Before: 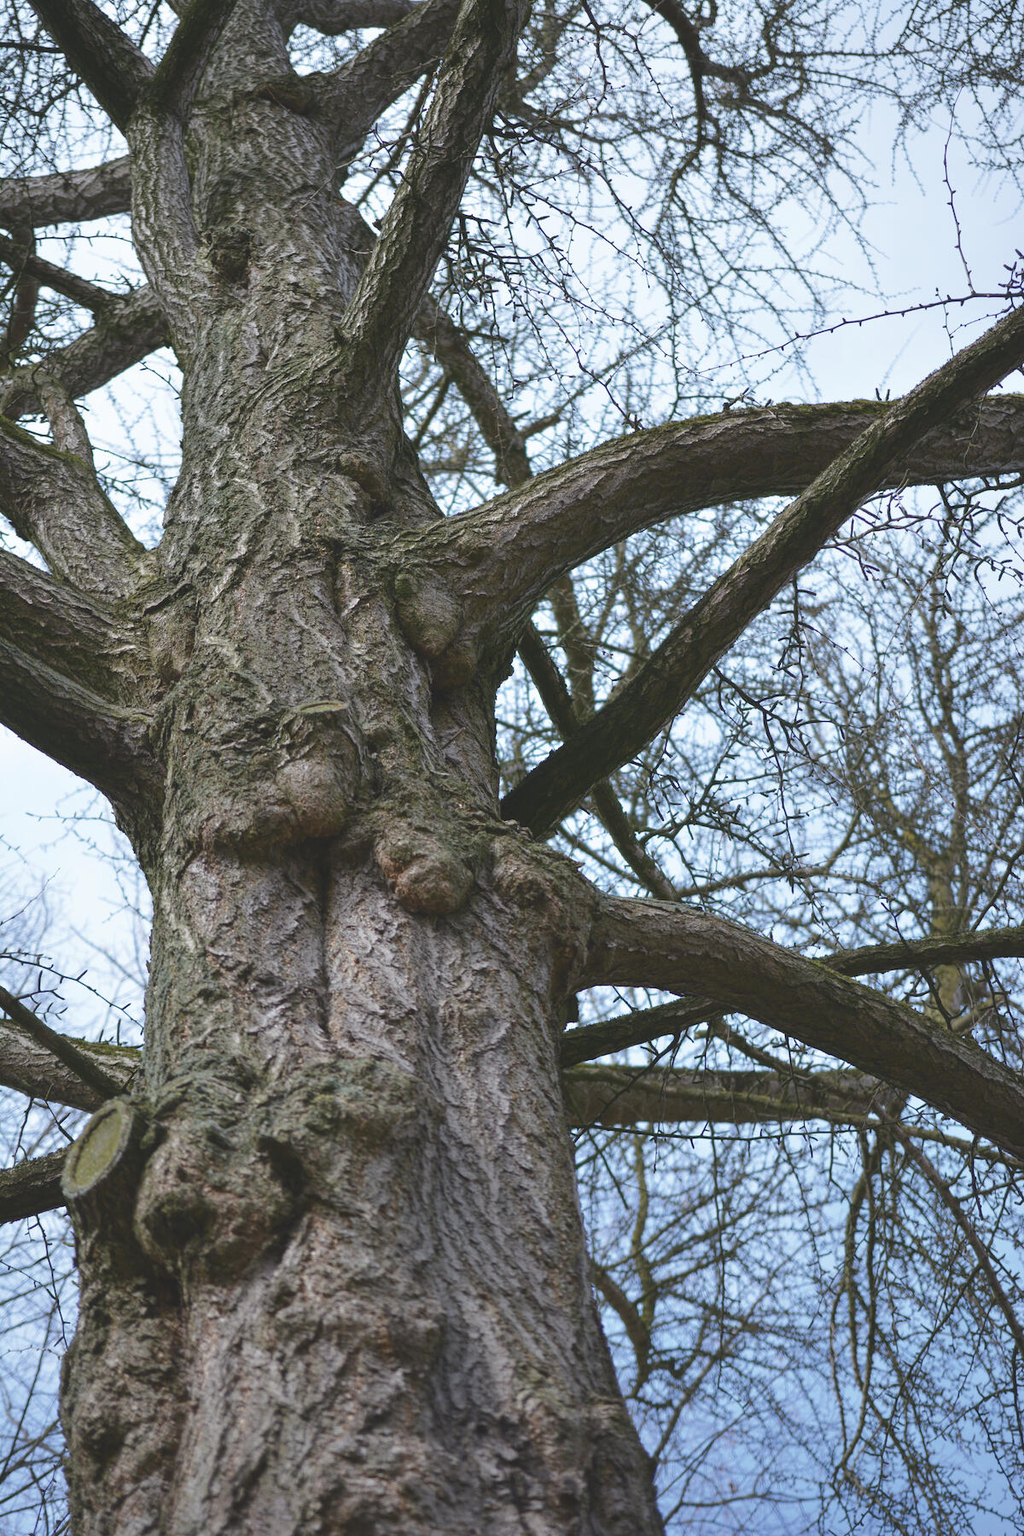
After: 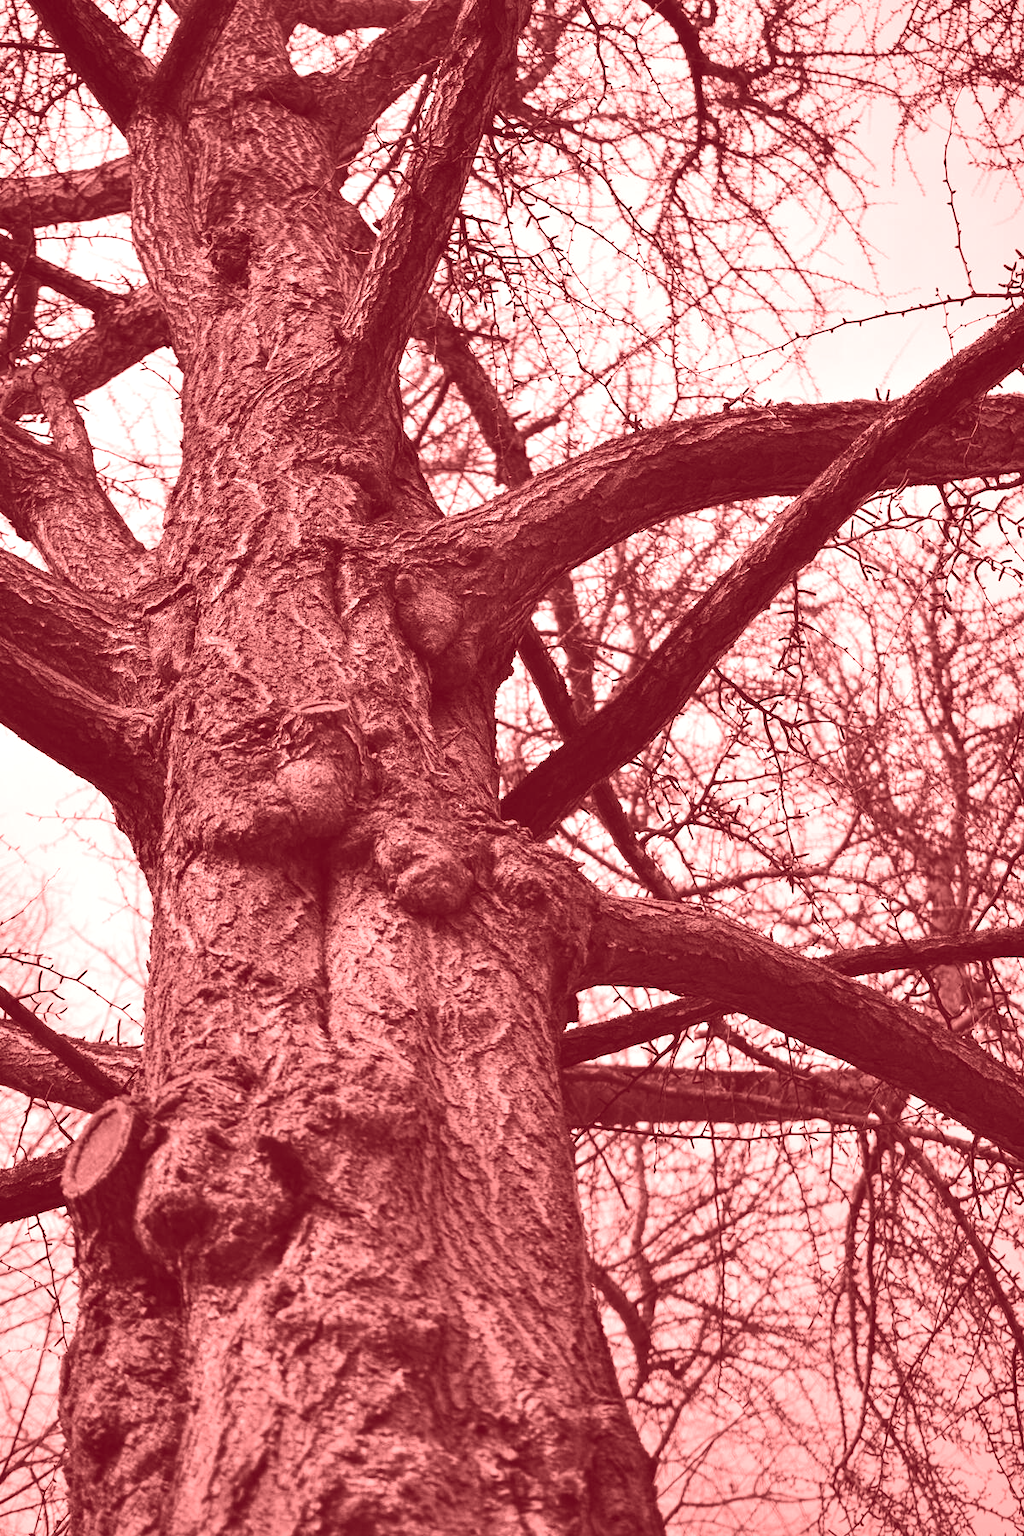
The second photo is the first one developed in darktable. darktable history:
color calibration: x 0.367, y 0.379, temperature 4395.86 K
contrast brightness saturation: contrast 0.28
rgb curve: curves: ch0 [(0, 0) (0.175, 0.154) (0.785, 0.663) (1, 1)]
shadows and highlights: soften with gaussian
colorize: saturation 60%, source mix 100%
